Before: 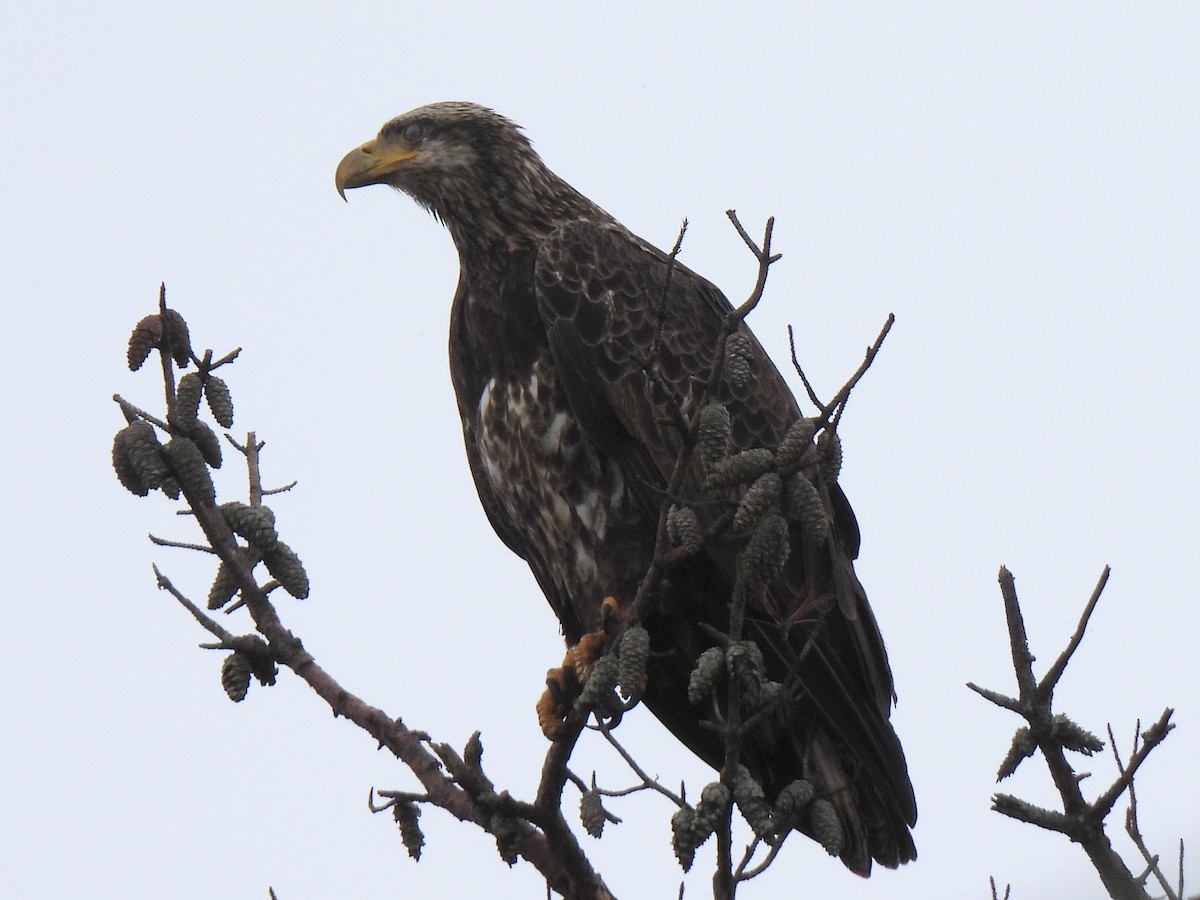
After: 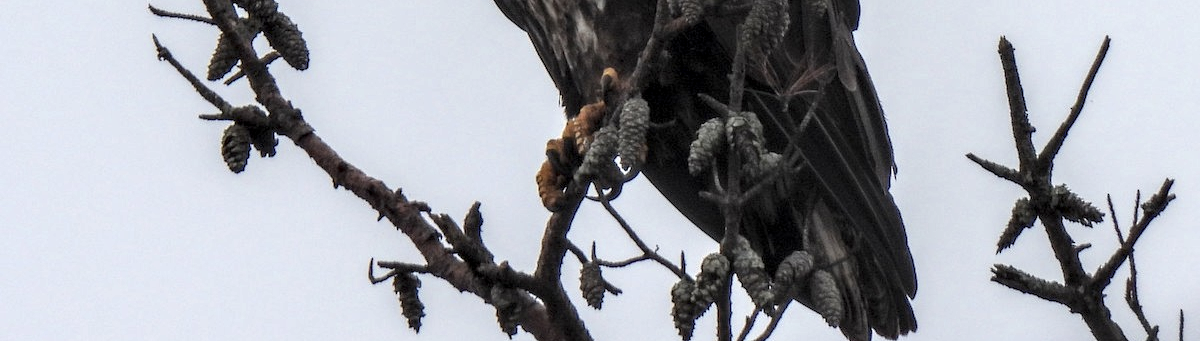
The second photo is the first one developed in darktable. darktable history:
local contrast: highlights 19%, detail 185%
contrast brightness saturation: saturation -0.057
crop and rotate: top 58.793%, bottom 3.229%
